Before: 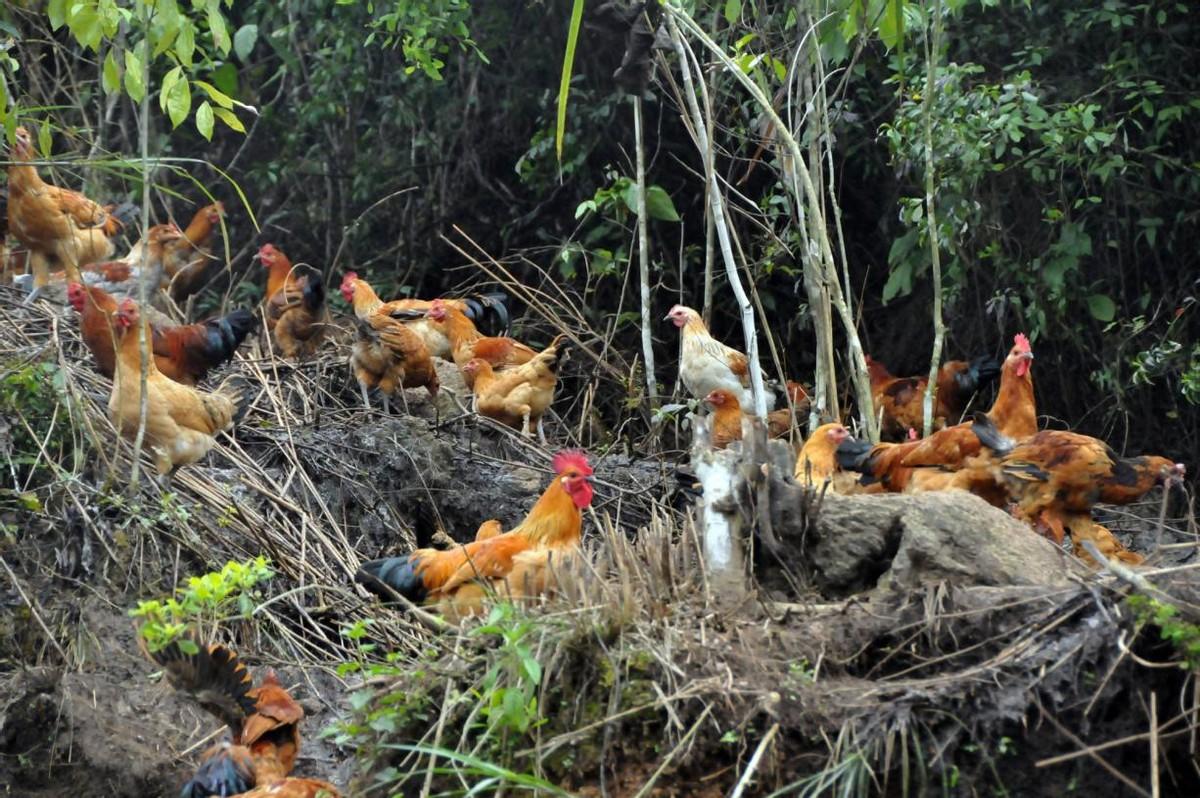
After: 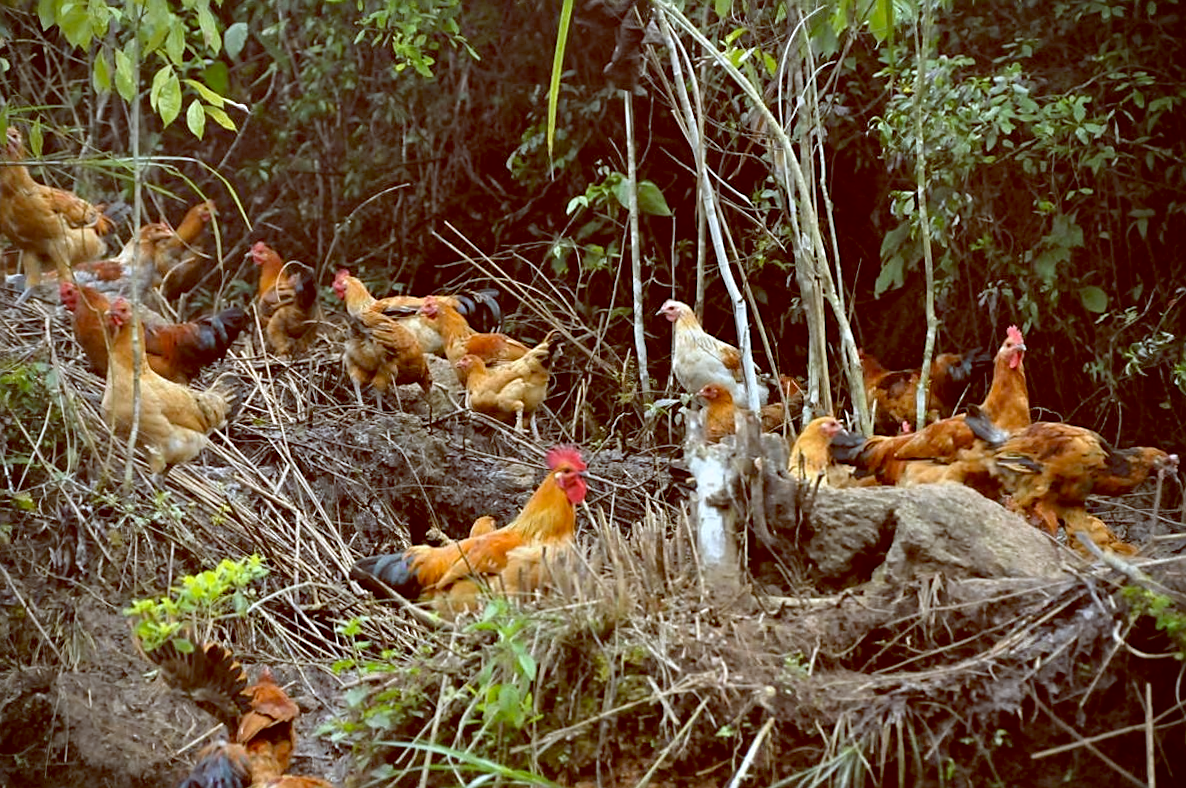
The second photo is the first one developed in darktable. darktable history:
color balance: lift [1, 1.011, 0.999, 0.989], gamma [1.109, 1.045, 1.039, 0.955], gain [0.917, 0.936, 0.952, 1.064], contrast 2.32%, contrast fulcrum 19%, output saturation 101%
rotate and perspective: rotation -0.45°, automatic cropping original format, crop left 0.008, crop right 0.992, crop top 0.012, crop bottom 0.988
sharpen: on, module defaults
vignetting: saturation 0, unbound false
